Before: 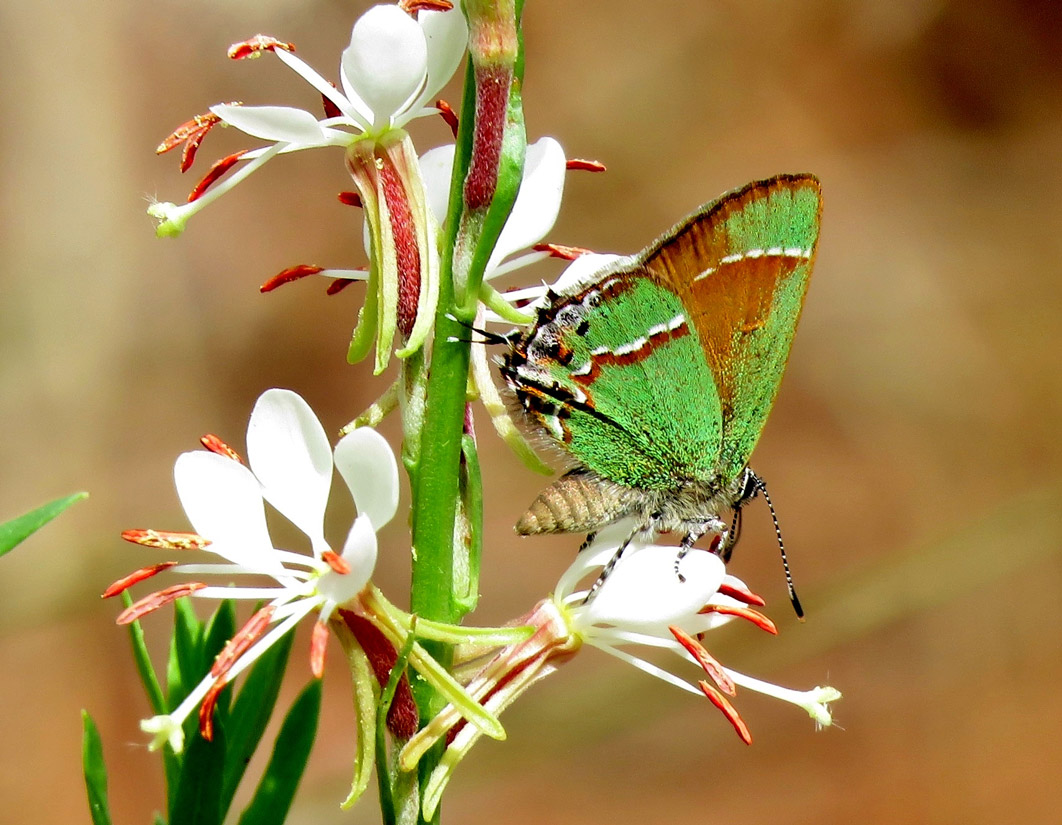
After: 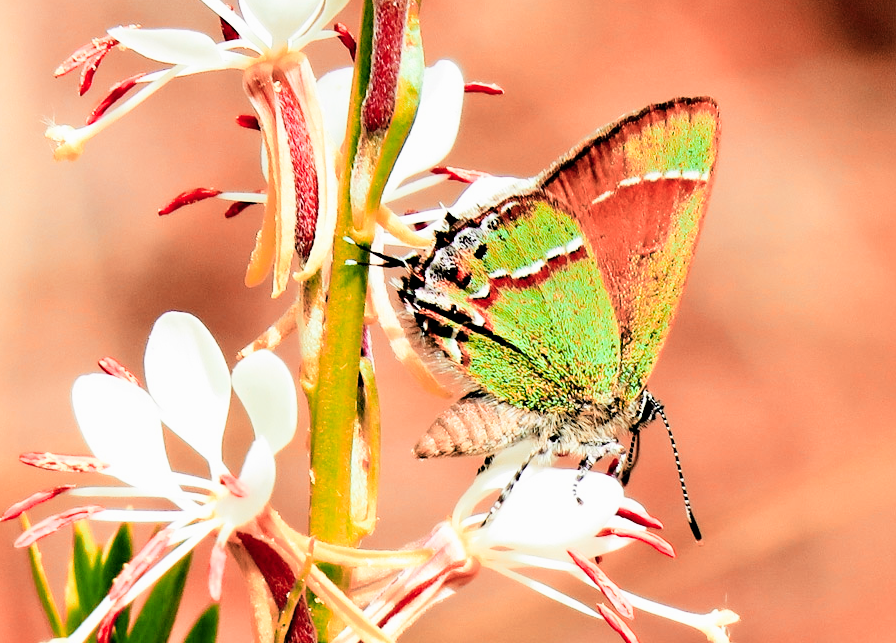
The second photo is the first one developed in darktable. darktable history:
filmic rgb: black relative exposure -5.13 EV, white relative exposure 3.96 EV, hardness 2.88, contrast 1.3, highlights saturation mix -9.55%
crop and rotate: left 9.681%, top 9.444%, right 5.911%, bottom 12.573%
exposure: black level correction 0, exposure 1.103 EV, compensate exposure bias true, compensate highlight preservation false
color zones: curves: ch2 [(0, 0.5) (0.084, 0.497) (0.323, 0.335) (0.4, 0.497) (1, 0.5)]
